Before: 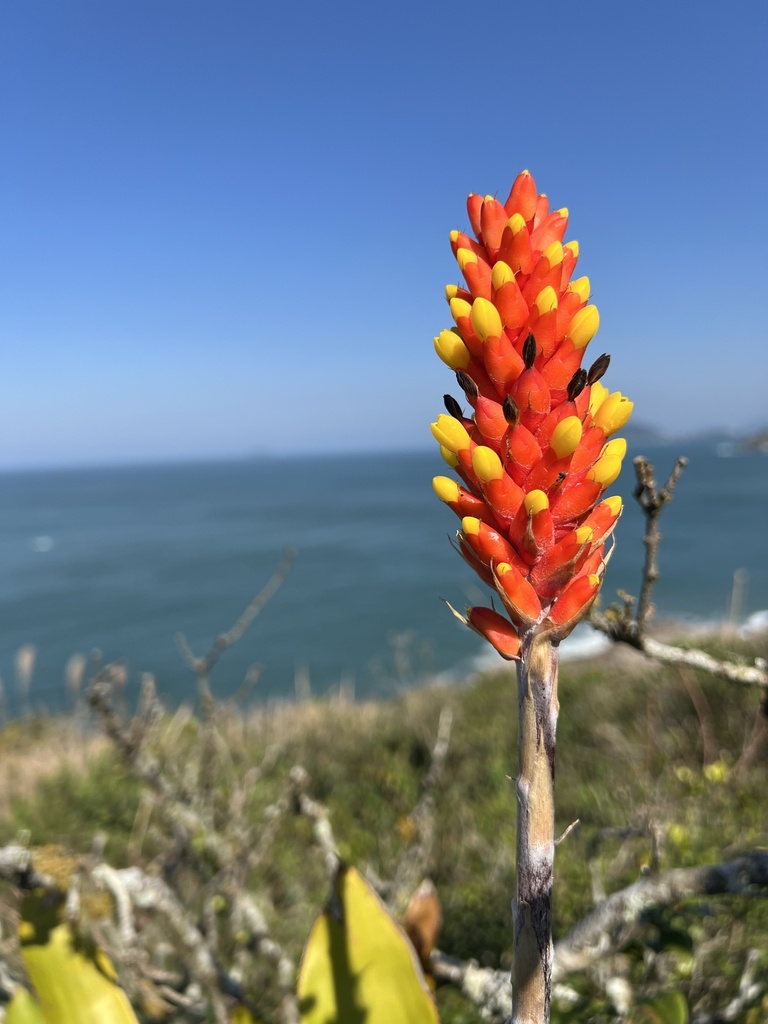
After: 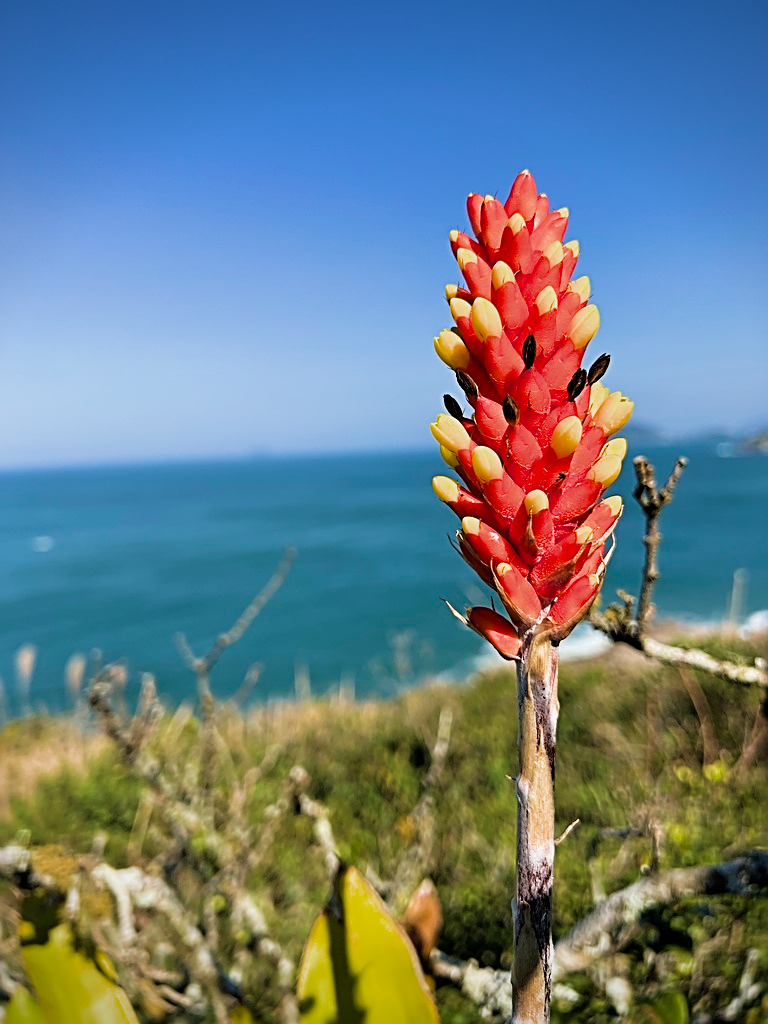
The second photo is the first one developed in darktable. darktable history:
vignetting: saturation 0, unbound false
velvia: strength 50%
sharpen: radius 2.676, amount 0.669
exposure: black level correction 0.001, exposure 0.5 EV, compensate exposure bias true, compensate highlight preservation false
color zones: curves: ch0 [(0, 0.444) (0.143, 0.442) (0.286, 0.441) (0.429, 0.441) (0.571, 0.441) (0.714, 0.441) (0.857, 0.442) (1, 0.444)]
filmic rgb: black relative exposure -5 EV, white relative exposure 3.5 EV, hardness 3.19, contrast 1.2, highlights saturation mix -50%
